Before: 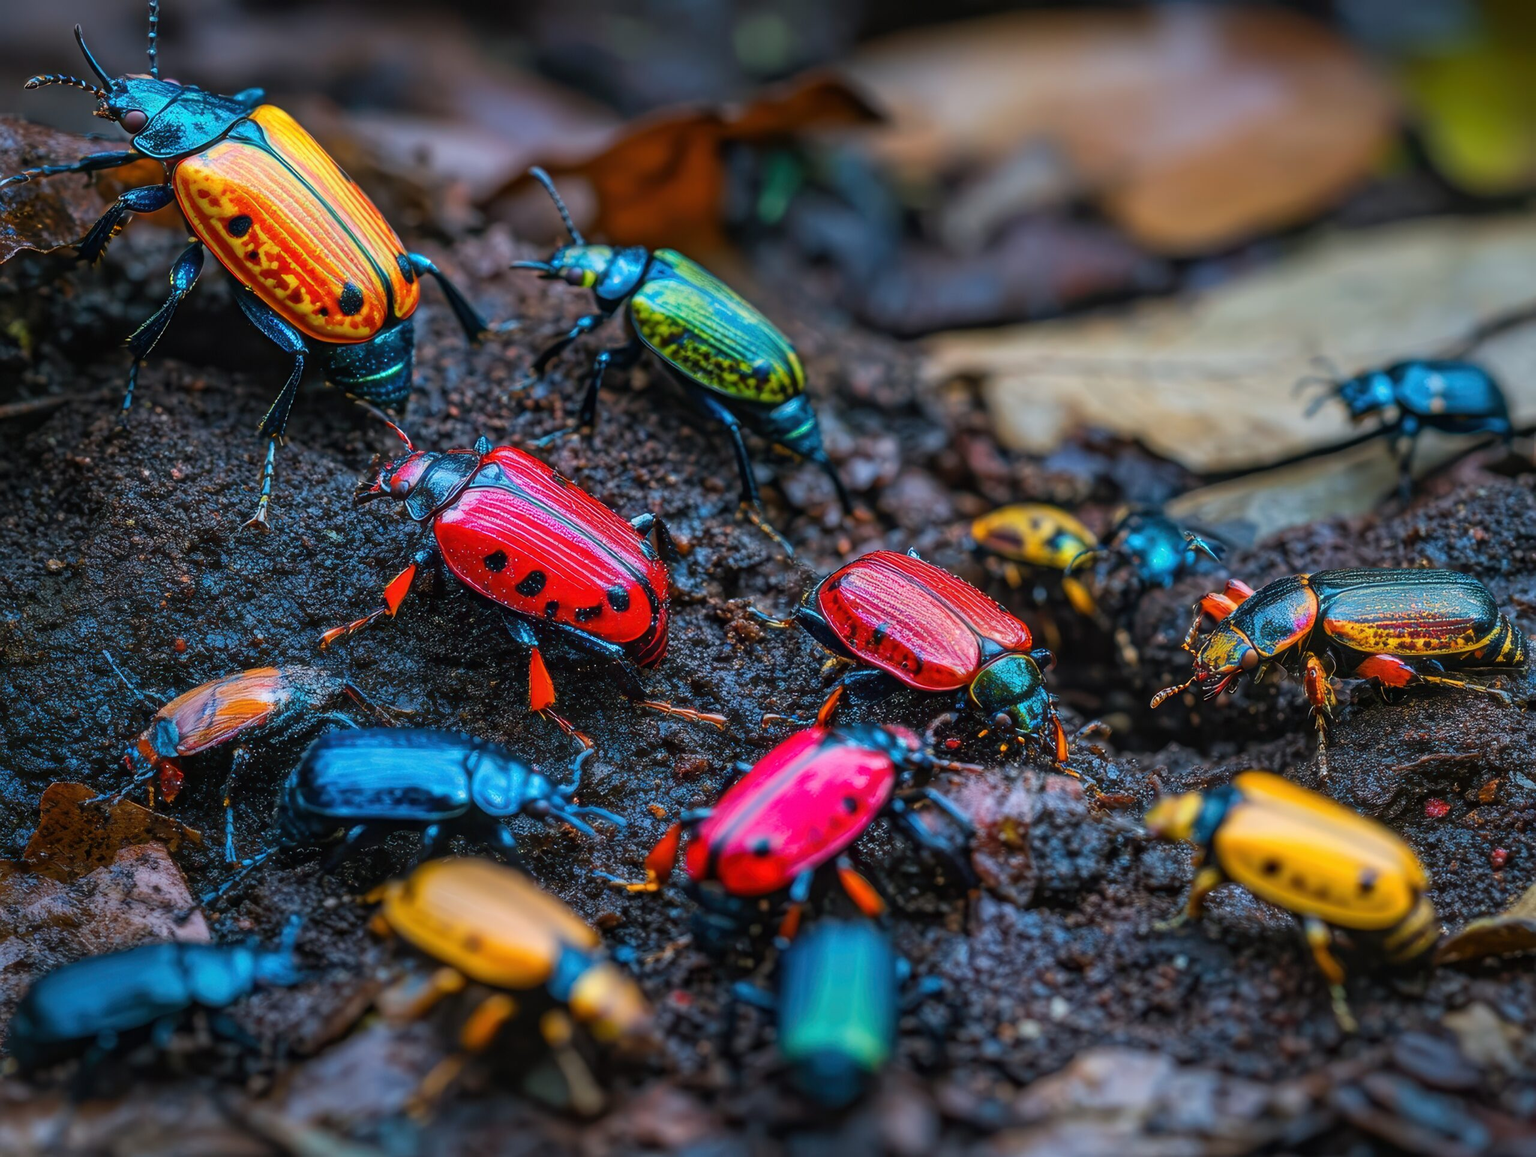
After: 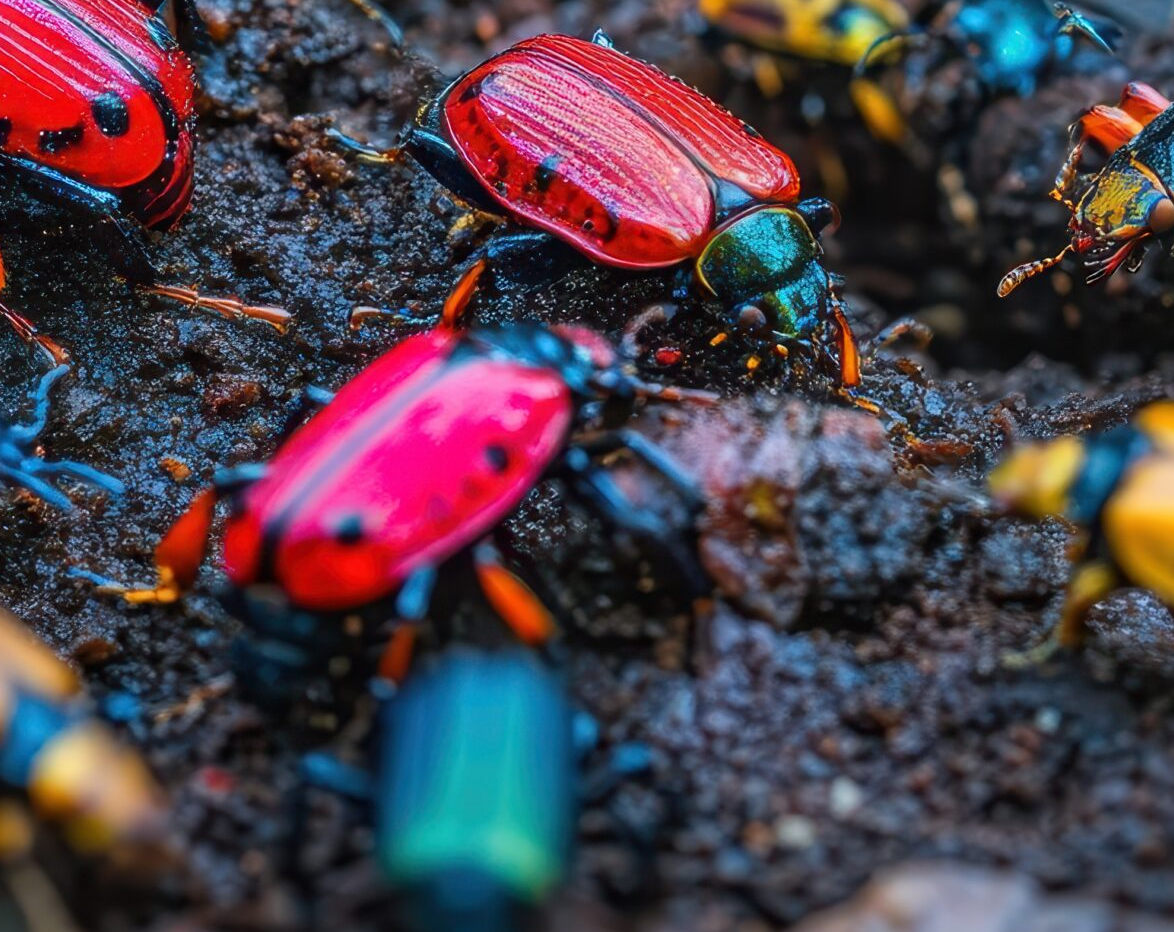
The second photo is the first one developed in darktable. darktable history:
base curve: preserve colors none
crop: left 35.976%, top 45.819%, right 18.162%, bottom 5.807%
